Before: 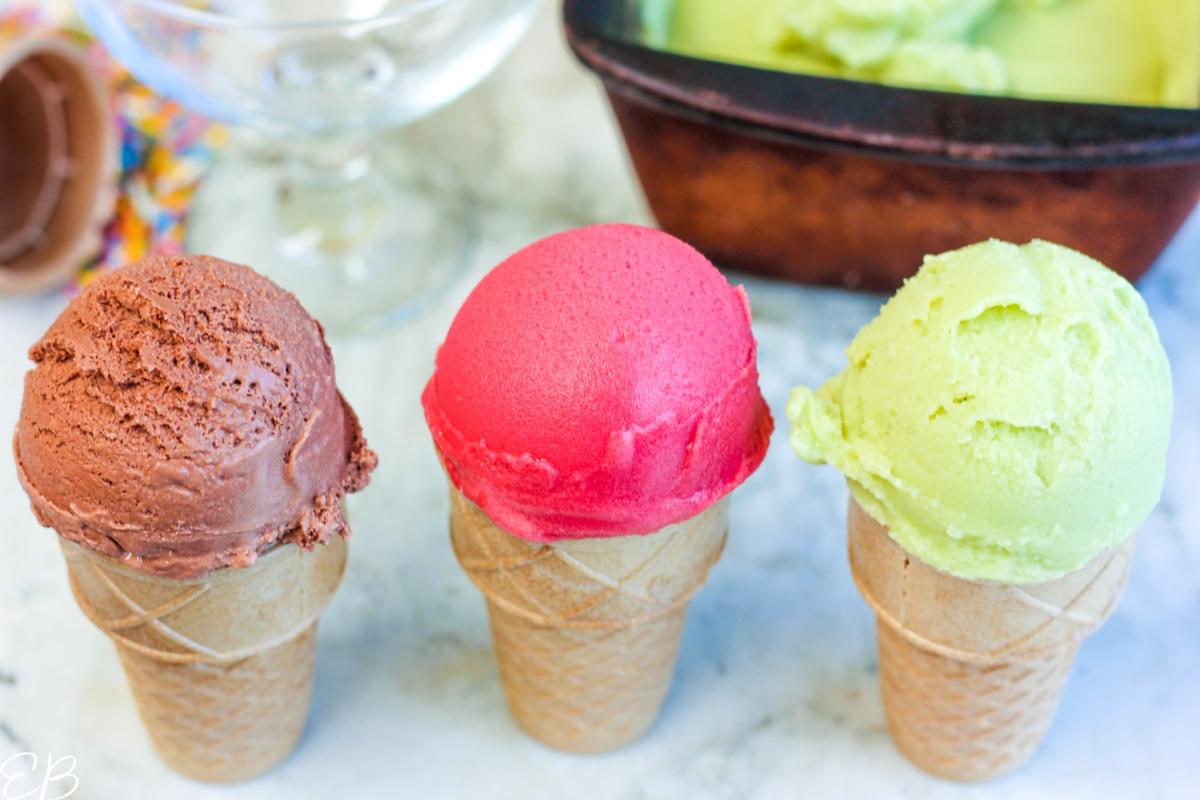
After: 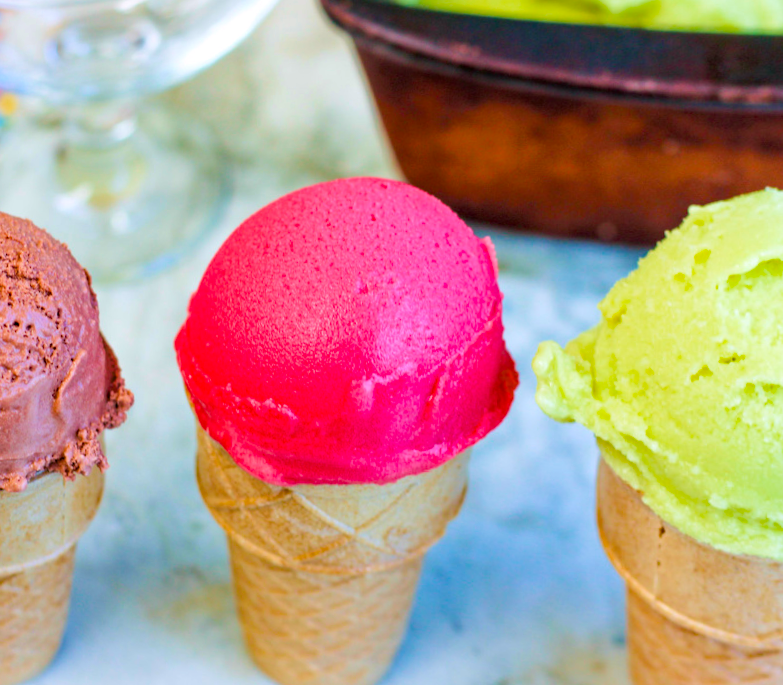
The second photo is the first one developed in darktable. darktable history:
rotate and perspective: rotation 1.69°, lens shift (vertical) -0.023, lens shift (horizontal) -0.291, crop left 0.025, crop right 0.988, crop top 0.092, crop bottom 0.842
crop and rotate: left 13.342%, right 19.991%
color balance rgb: perceptual saturation grading › global saturation 20%, global vibrance 20%
white balance: red 1.009, blue 1.027
haze removal: adaptive false
velvia: on, module defaults
